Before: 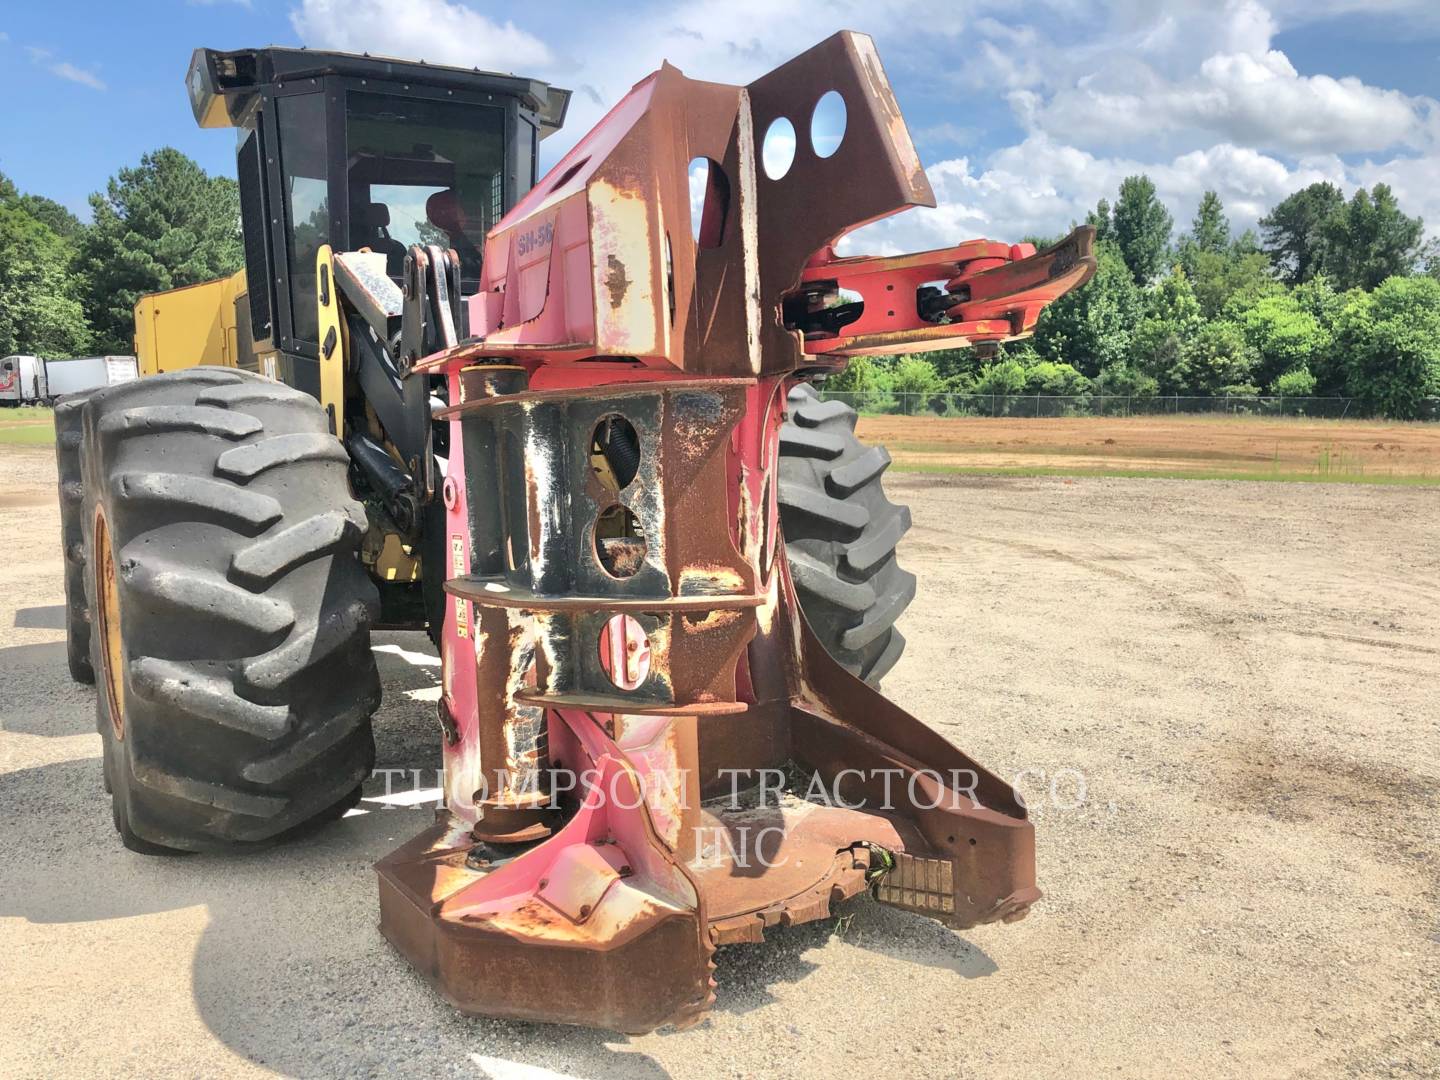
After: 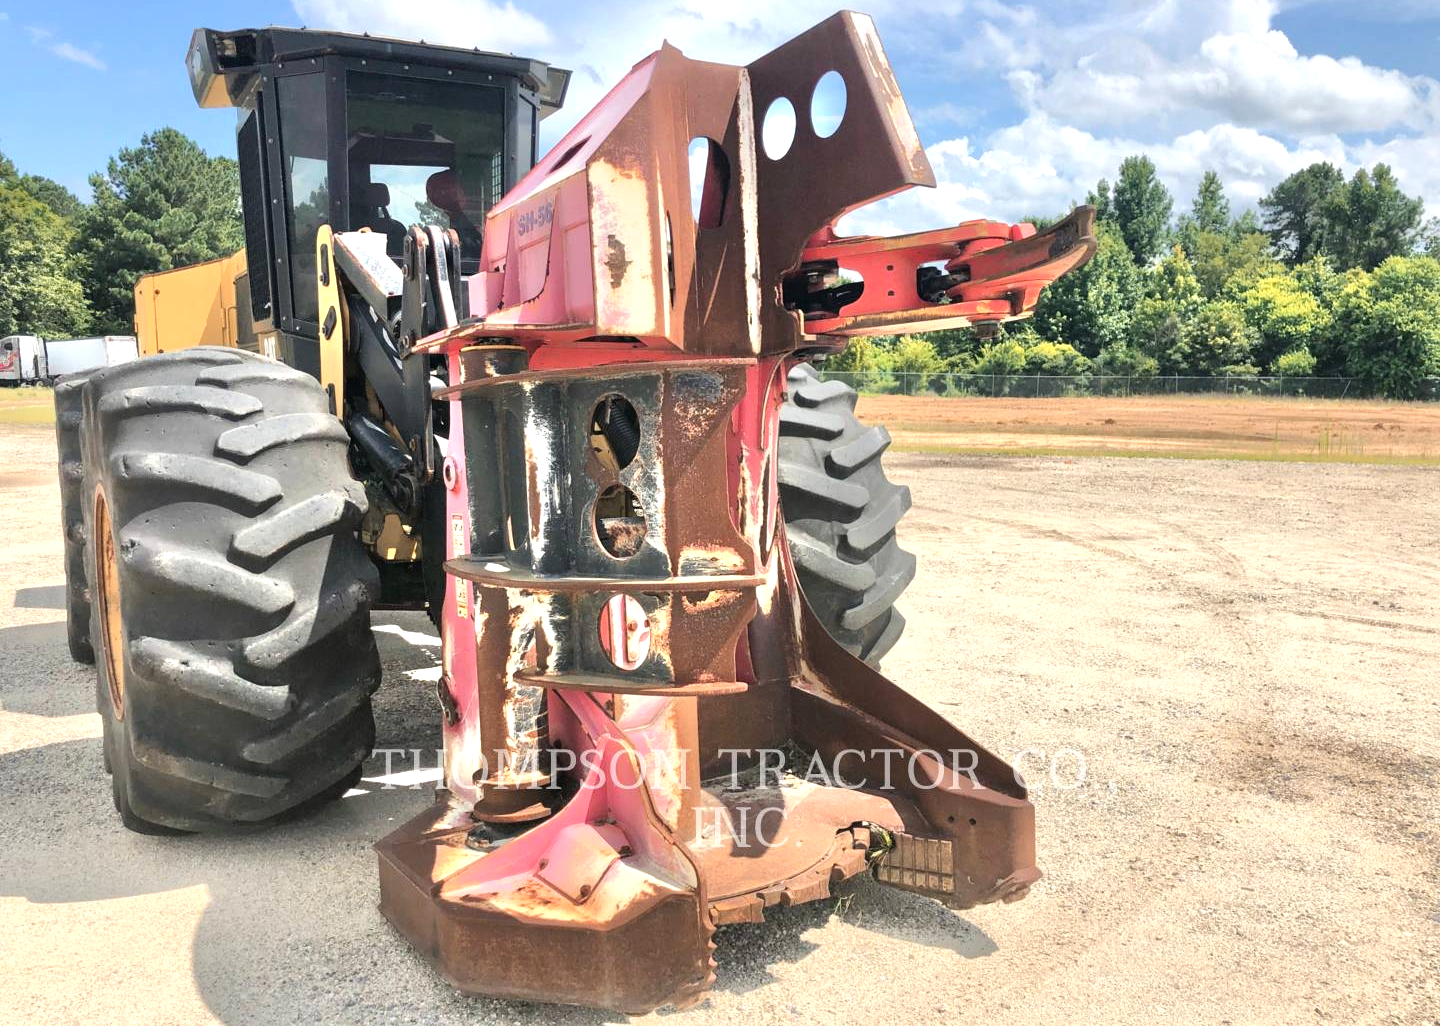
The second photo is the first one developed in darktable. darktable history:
color zones: curves: ch2 [(0, 0.5) (0.143, 0.5) (0.286, 0.416) (0.429, 0.5) (0.571, 0.5) (0.714, 0.5) (0.857, 0.5) (1, 0.5)]
crop and rotate: top 1.95%, bottom 3.036%
tone equalizer: -8 EV -0.409 EV, -7 EV -0.37 EV, -6 EV -0.313 EV, -5 EV -0.254 EV, -3 EV 0.194 EV, -2 EV 0.317 EV, -1 EV 0.412 EV, +0 EV 0.387 EV
